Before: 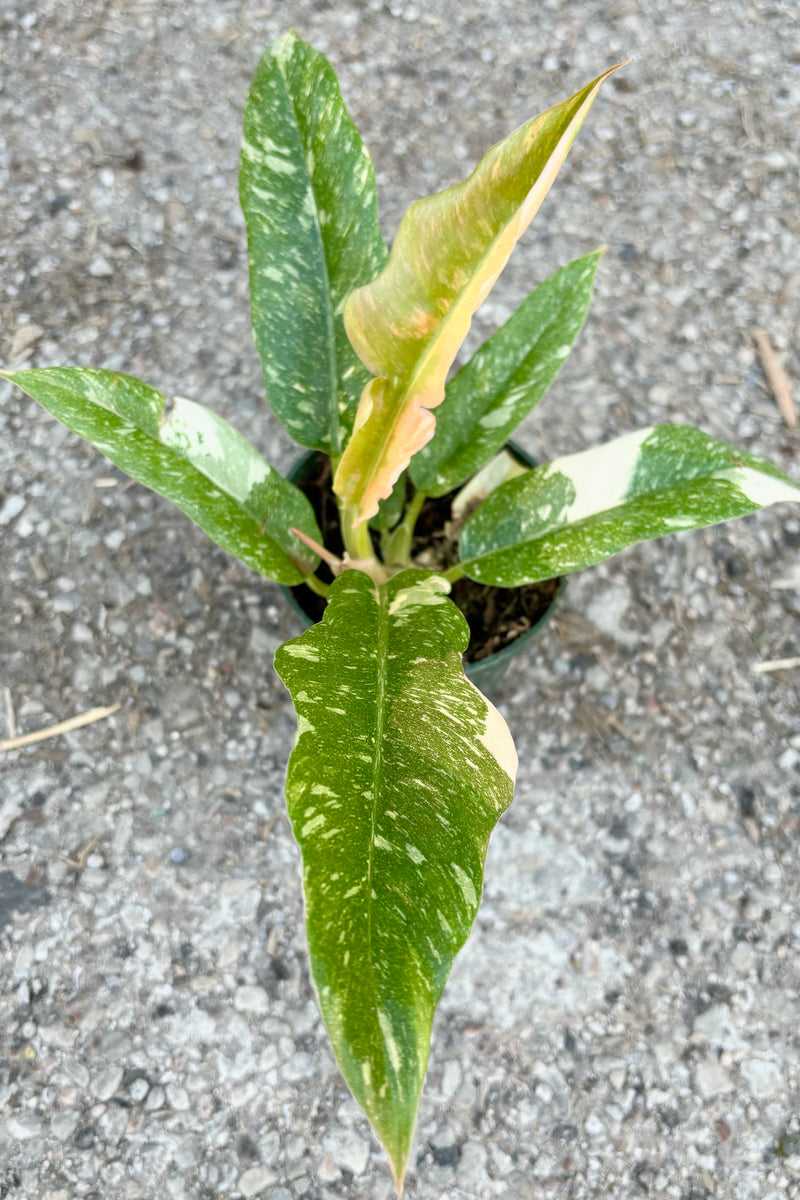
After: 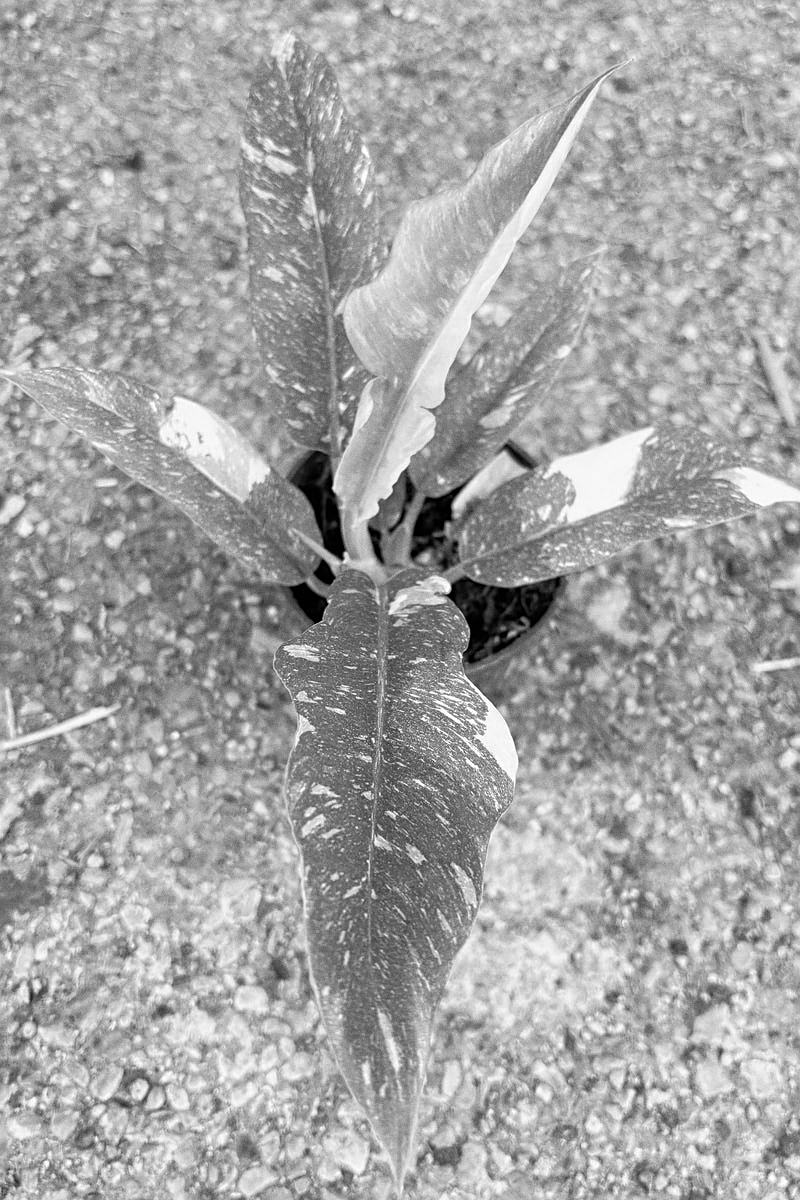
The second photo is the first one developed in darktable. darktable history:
color balance: input saturation 99%
sharpen: on, module defaults
grain: coarseness 0.09 ISO
monochrome: on, module defaults
